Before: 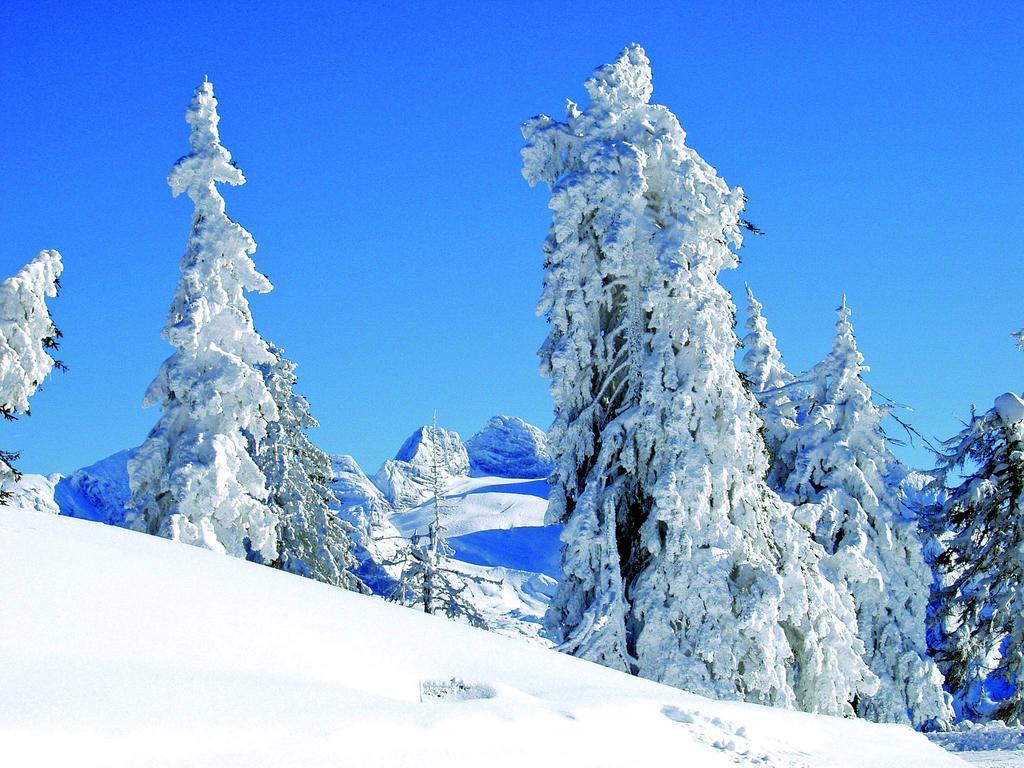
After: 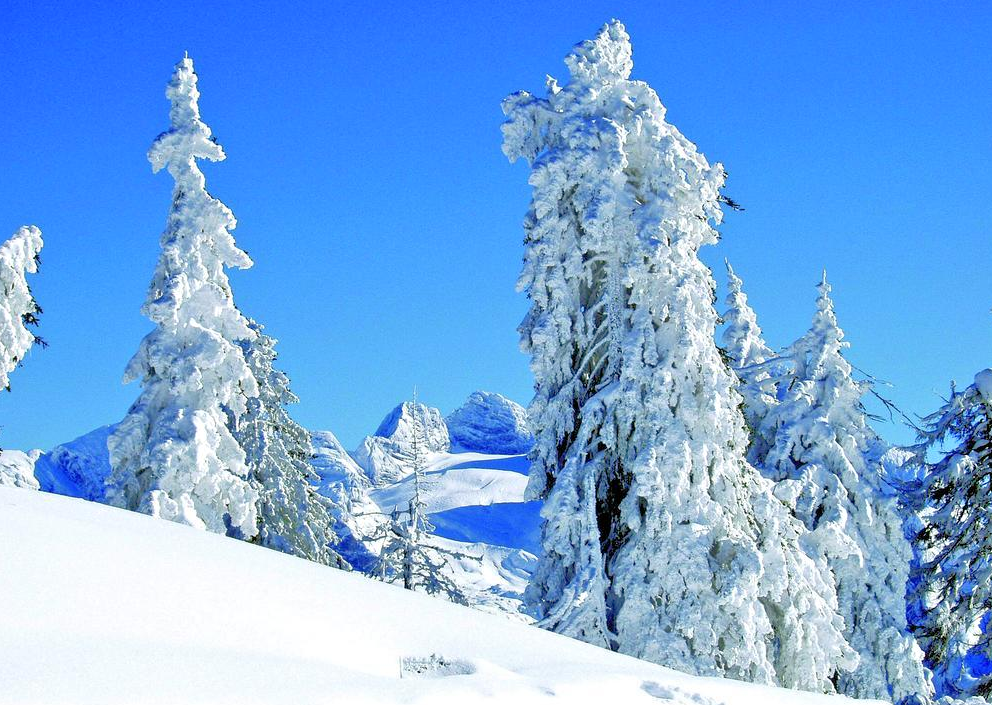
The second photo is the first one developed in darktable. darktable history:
crop: left 1.964%, top 3.251%, right 1.122%, bottom 4.933%
tone equalizer: -7 EV 0.15 EV, -6 EV 0.6 EV, -5 EV 1.15 EV, -4 EV 1.33 EV, -3 EV 1.15 EV, -2 EV 0.6 EV, -1 EV 0.15 EV, mask exposure compensation -0.5 EV
